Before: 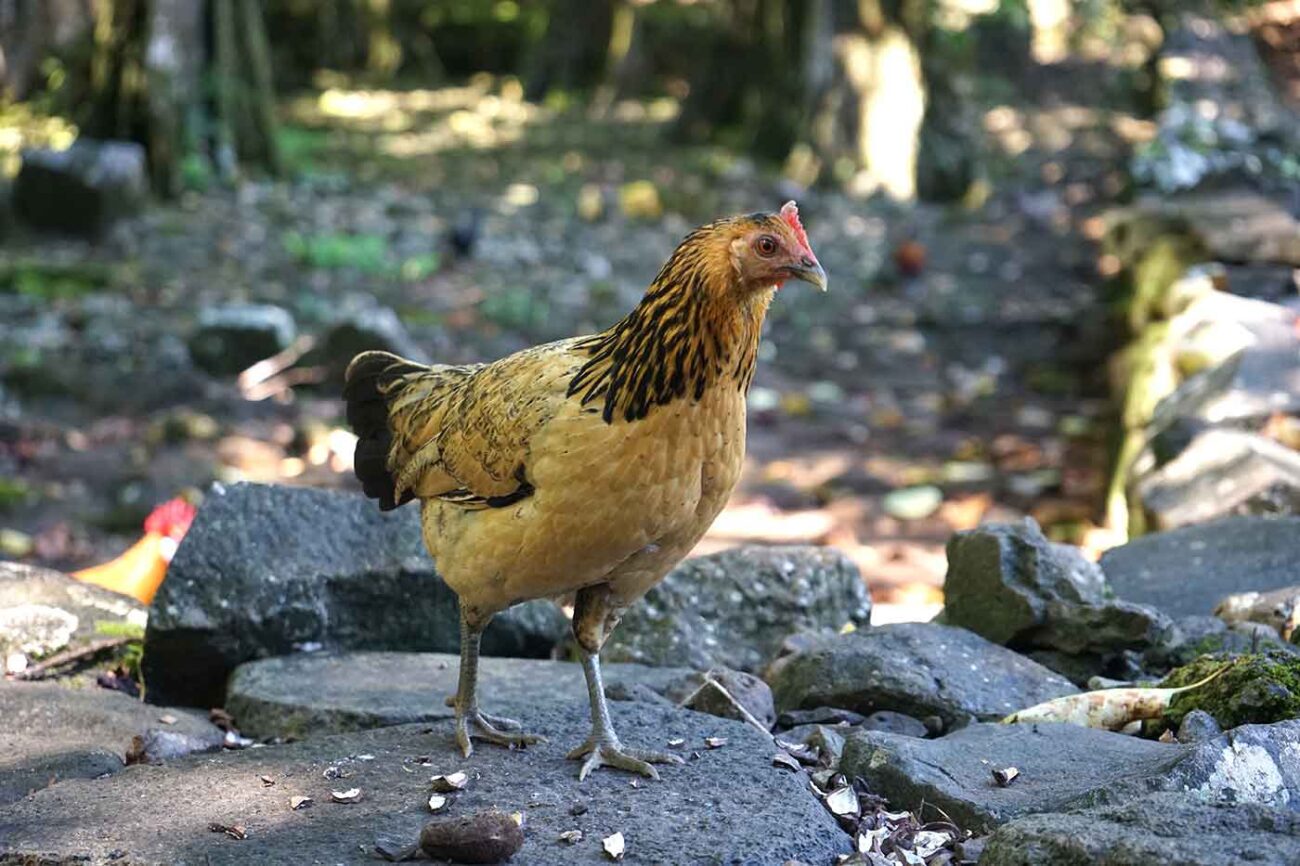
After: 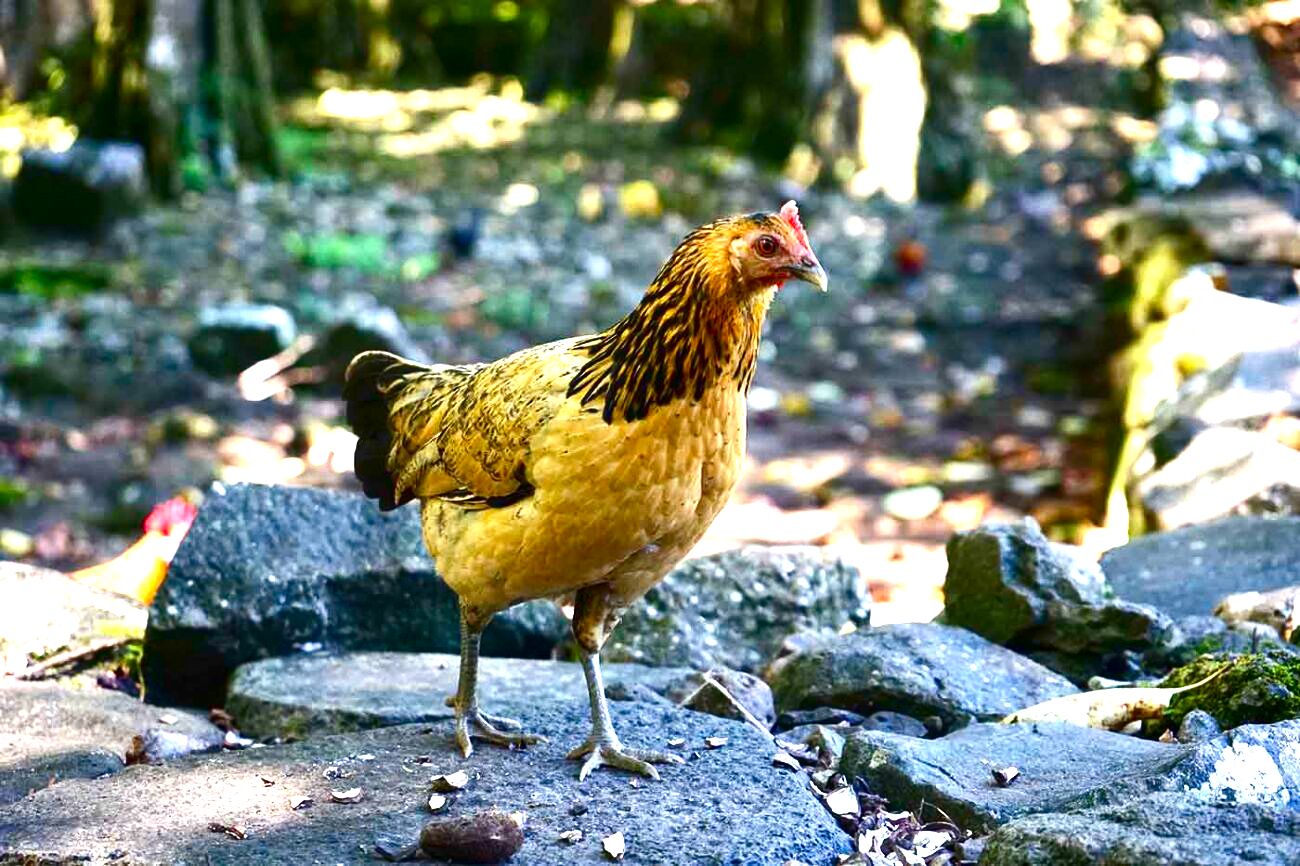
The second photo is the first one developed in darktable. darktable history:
exposure: black level correction 0, exposure 1.2 EV, compensate highlight preservation false
contrast brightness saturation: contrast 0.13, brightness -0.24, saturation 0.14
color balance rgb: perceptual saturation grading › global saturation 35%, perceptual saturation grading › highlights -25%, perceptual saturation grading › shadows 50%
